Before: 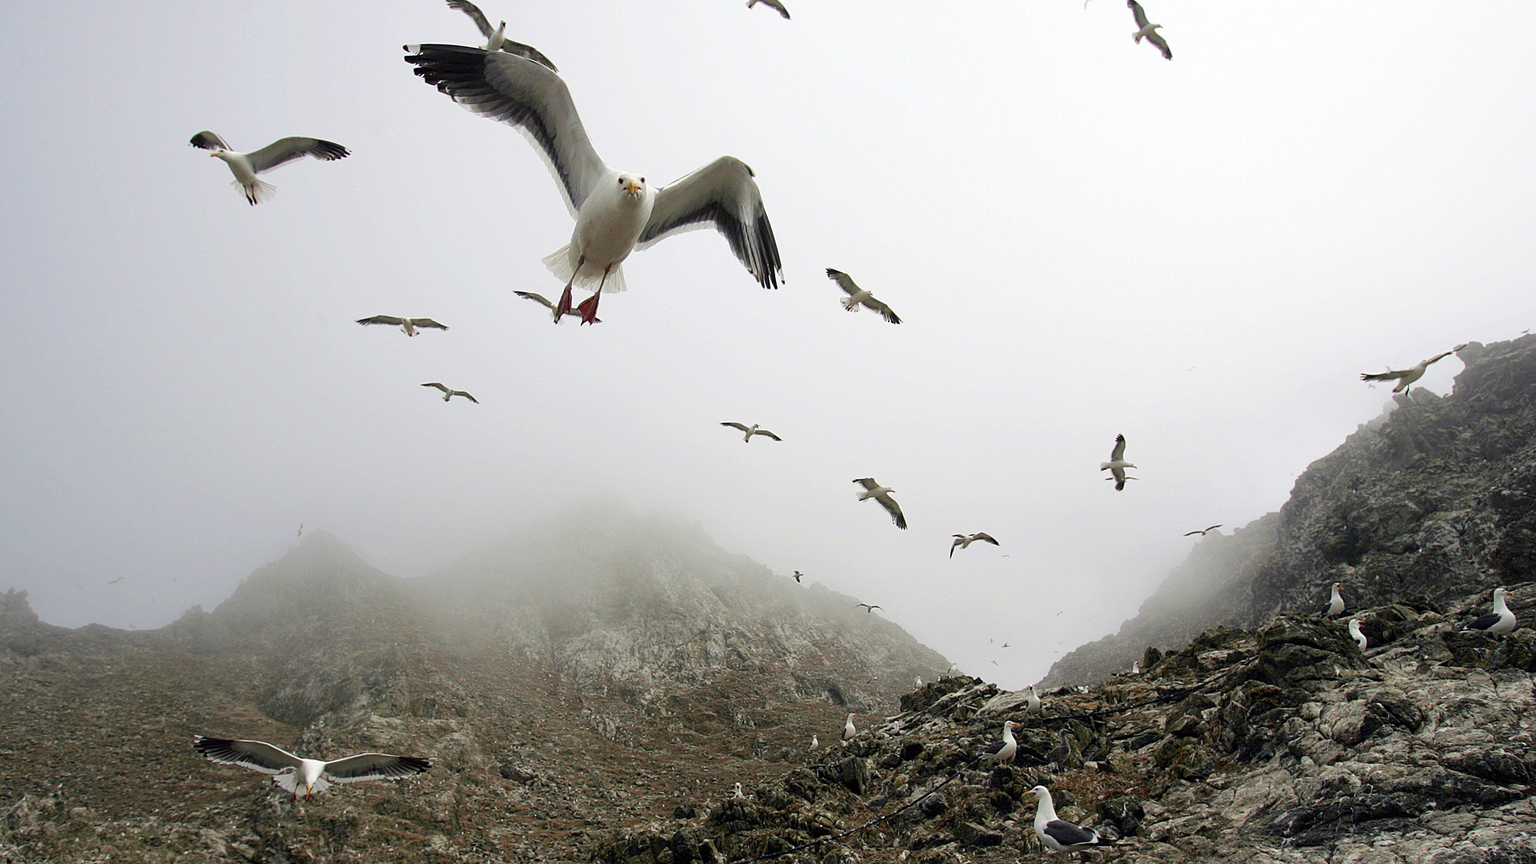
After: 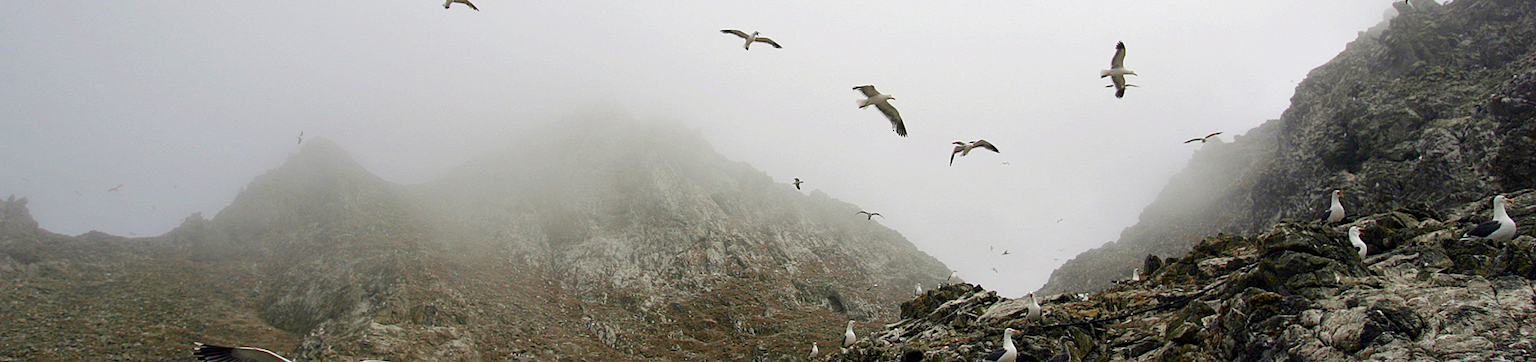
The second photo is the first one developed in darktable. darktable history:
crop: top 45.551%, bottom 12.262%
color balance rgb: perceptual saturation grading › global saturation 20%, perceptual saturation grading › highlights -25%, perceptual saturation grading › shadows 25%
